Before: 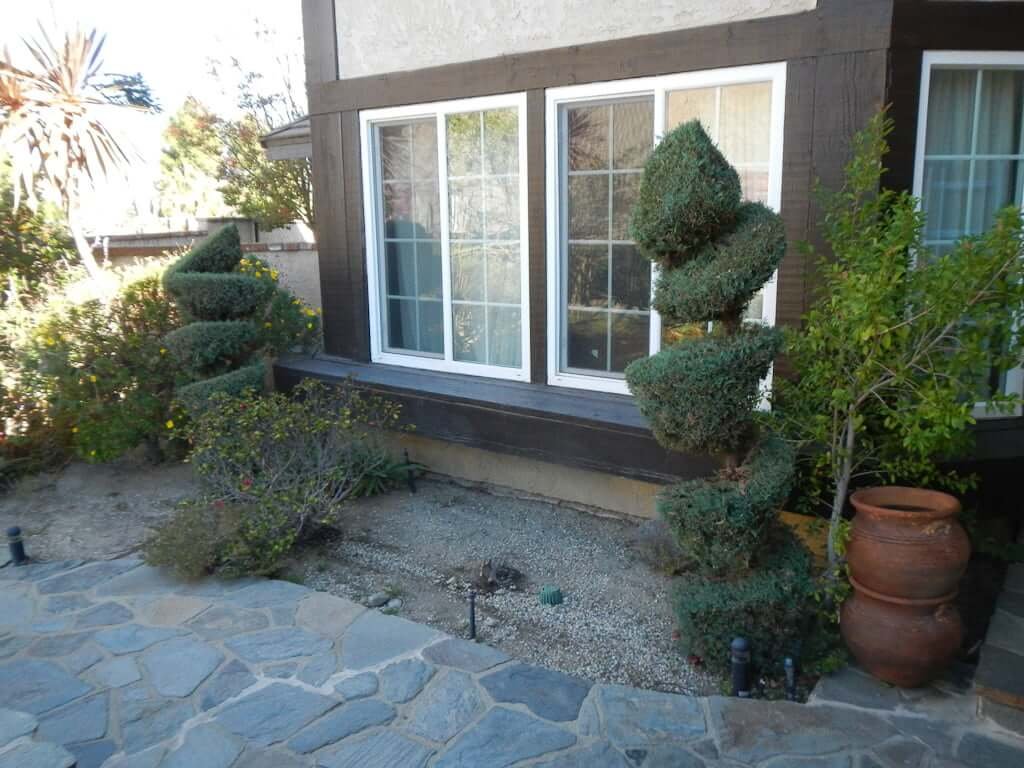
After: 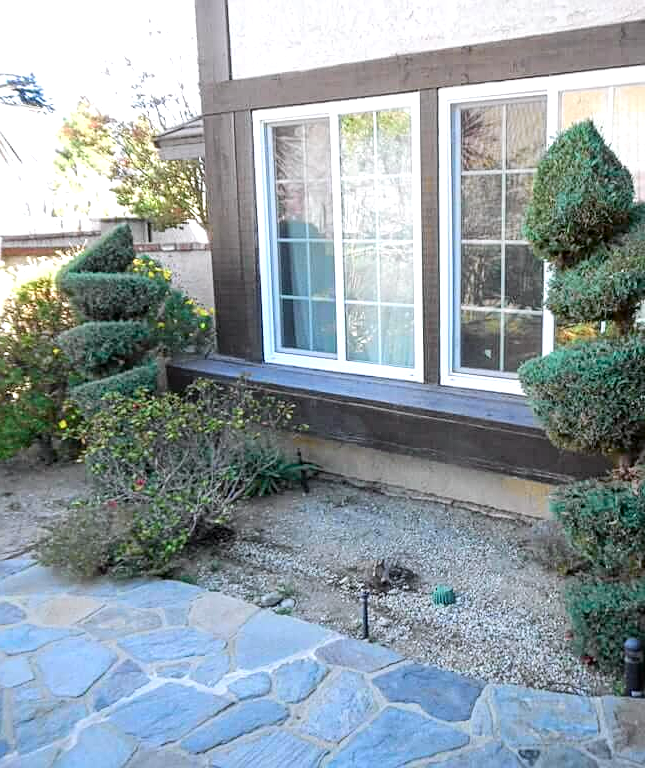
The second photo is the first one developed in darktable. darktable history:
crop: left 10.495%, right 26.476%
tone curve: curves: ch0 [(0, 0.019) (0.066, 0.043) (0.189, 0.182) (0.368, 0.407) (0.501, 0.564) (0.677, 0.729) (0.851, 0.861) (0.997, 0.959)]; ch1 [(0, 0) (0.187, 0.121) (0.388, 0.346) (0.437, 0.409) (0.474, 0.472) (0.499, 0.501) (0.514, 0.515) (0.542, 0.557) (0.645, 0.686) (0.812, 0.856) (1, 1)]; ch2 [(0, 0) (0.246, 0.214) (0.421, 0.427) (0.459, 0.484) (0.5, 0.504) (0.518, 0.523) (0.529, 0.548) (0.56, 0.576) (0.607, 0.63) (0.744, 0.734) (0.867, 0.821) (0.993, 0.889)], color space Lab, independent channels, preserve colors none
shadows and highlights: shadows 37.48, highlights -27.58, highlights color adjustment 52.37%, soften with gaussian
color calibration: gray › normalize channels true, illuminant as shot in camera, x 0.358, y 0.373, temperature 4628.91 K, gamut compression 0.028
local contrast: on, module defaults
sharpen: on, module defaults
exposure: exposure 0.611 EV, compensate highlight preservation false
